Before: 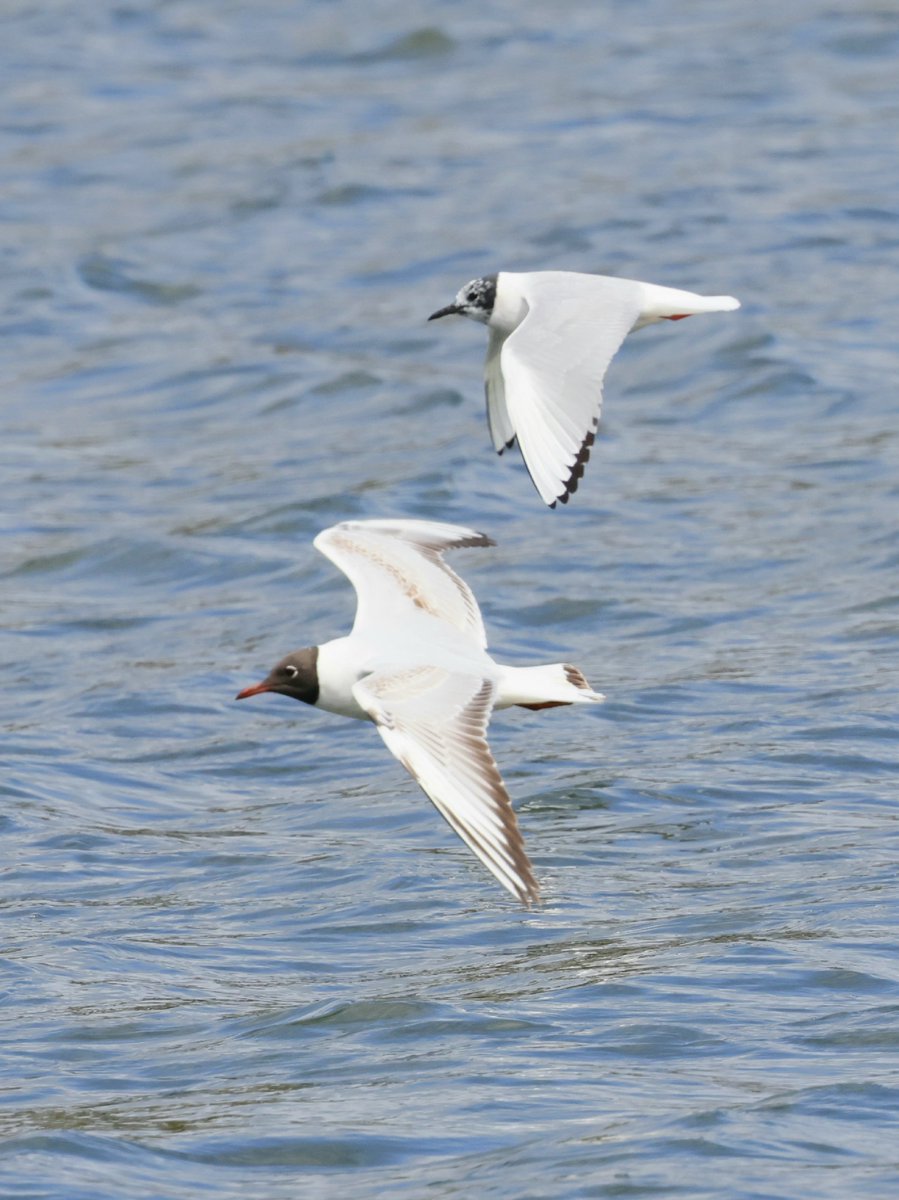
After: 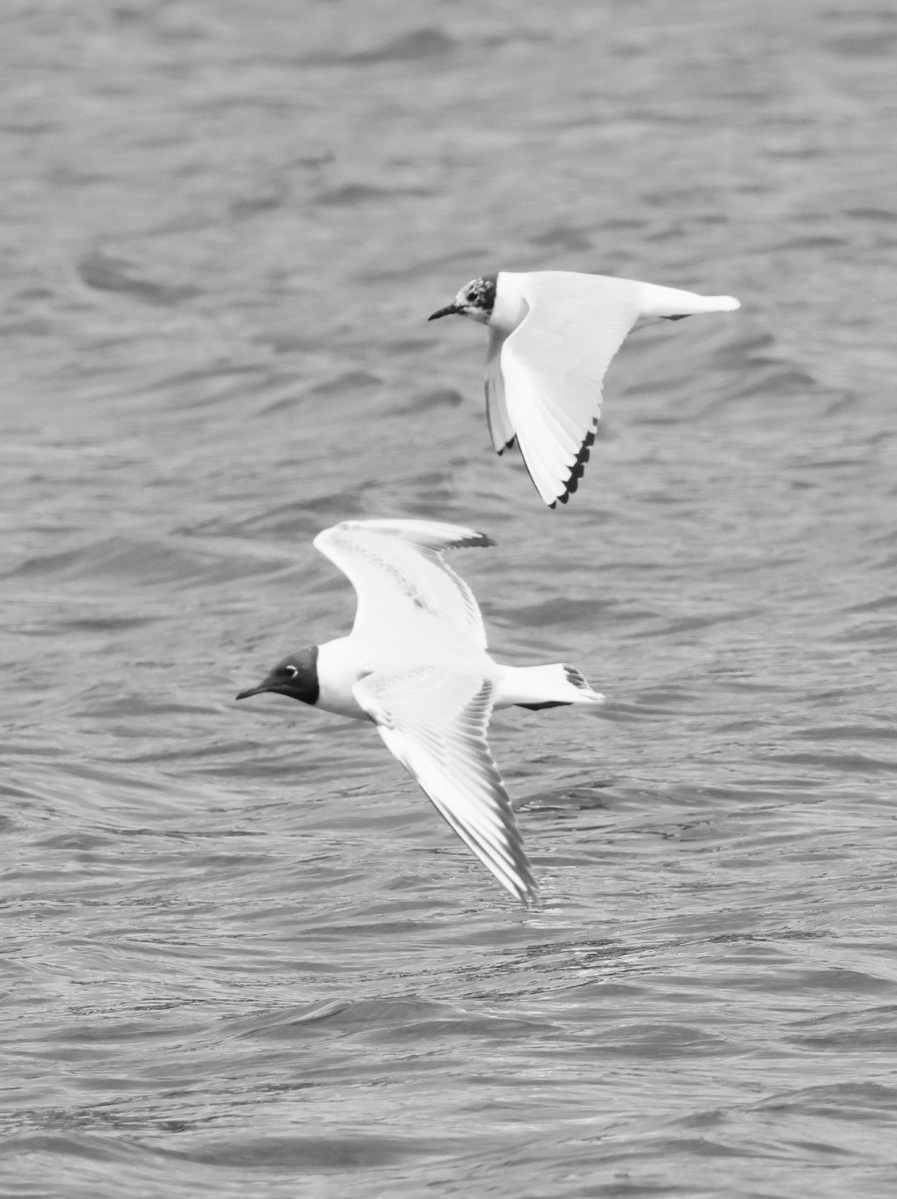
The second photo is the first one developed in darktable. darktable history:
contrast brightness saturation: contrast 0.15, brightness 0.05
crop and rotate: left 0.126%
monochrome: on, module defaults
